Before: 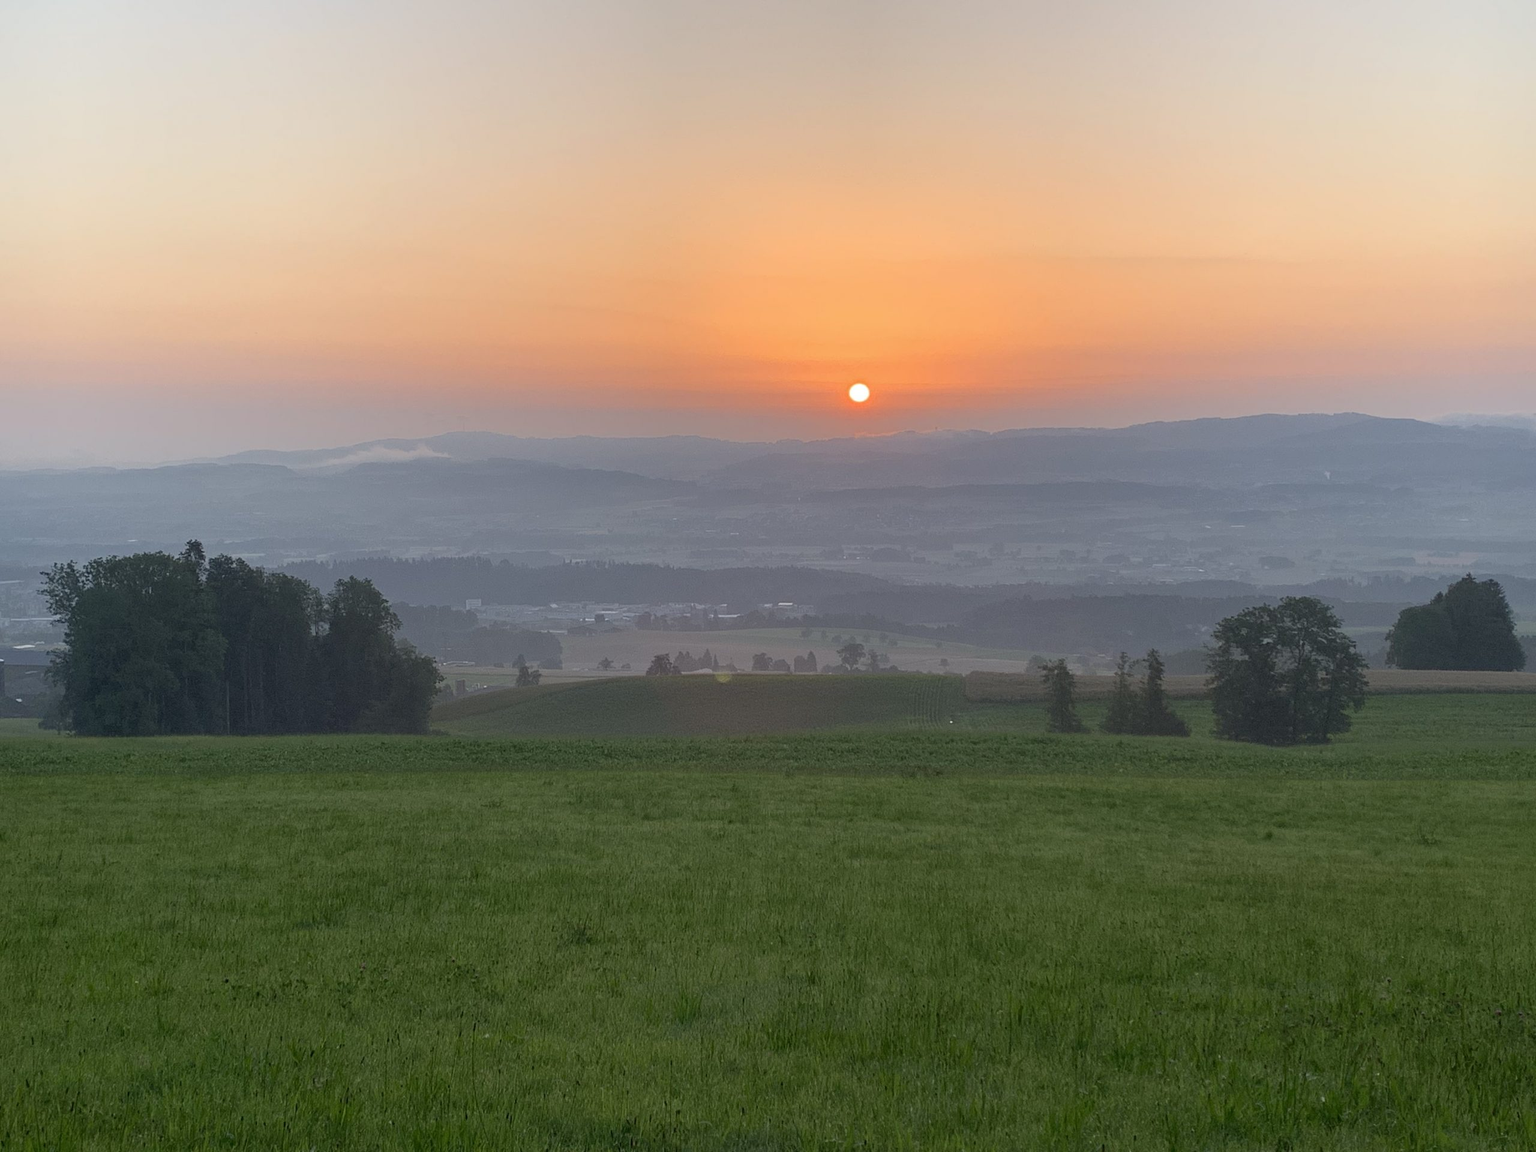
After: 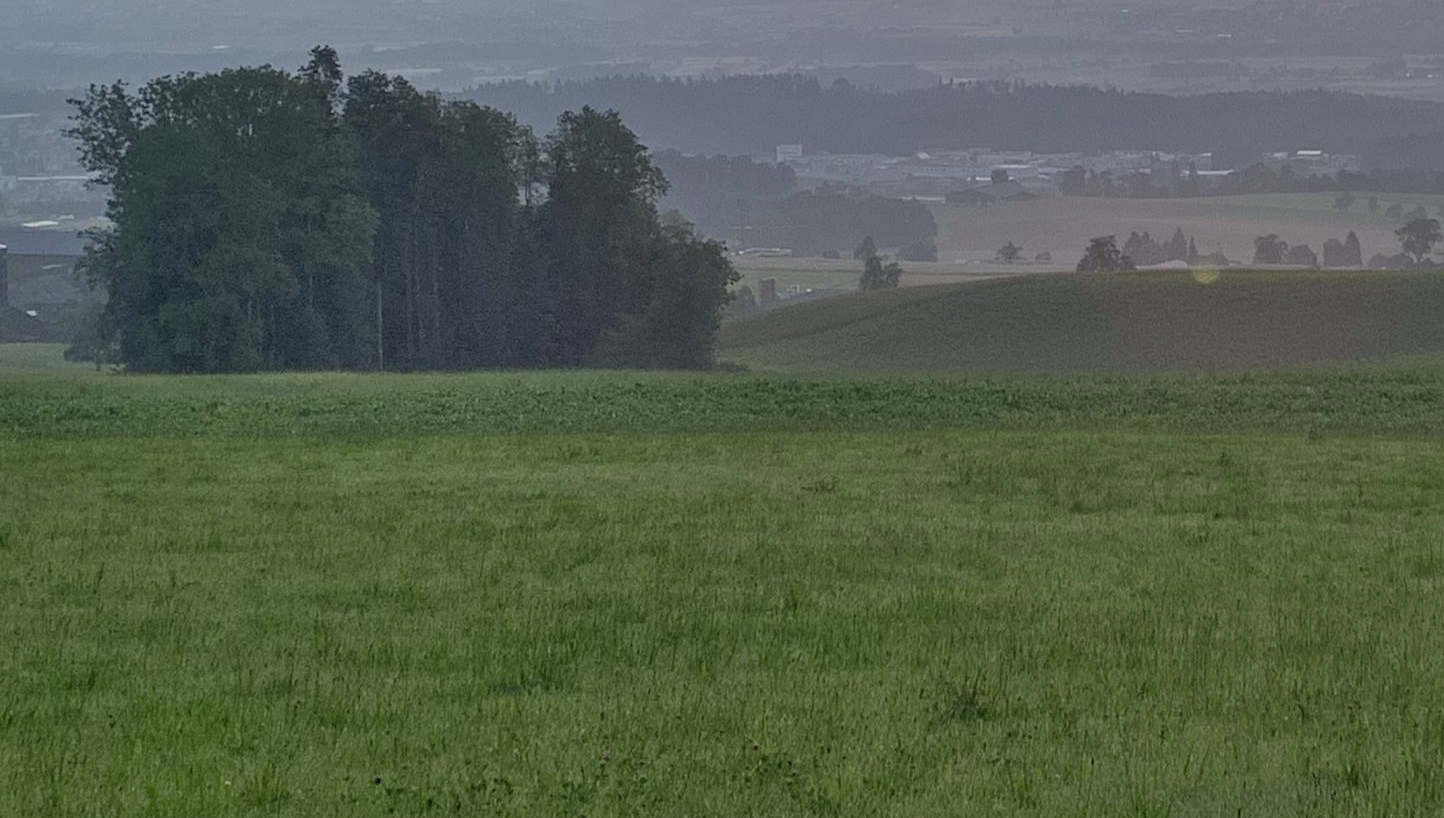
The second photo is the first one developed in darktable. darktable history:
crop: top 44.483%, right 43.593%, bottom 12.892%
shadows and highlights: shadows 60, soften with gaussian
